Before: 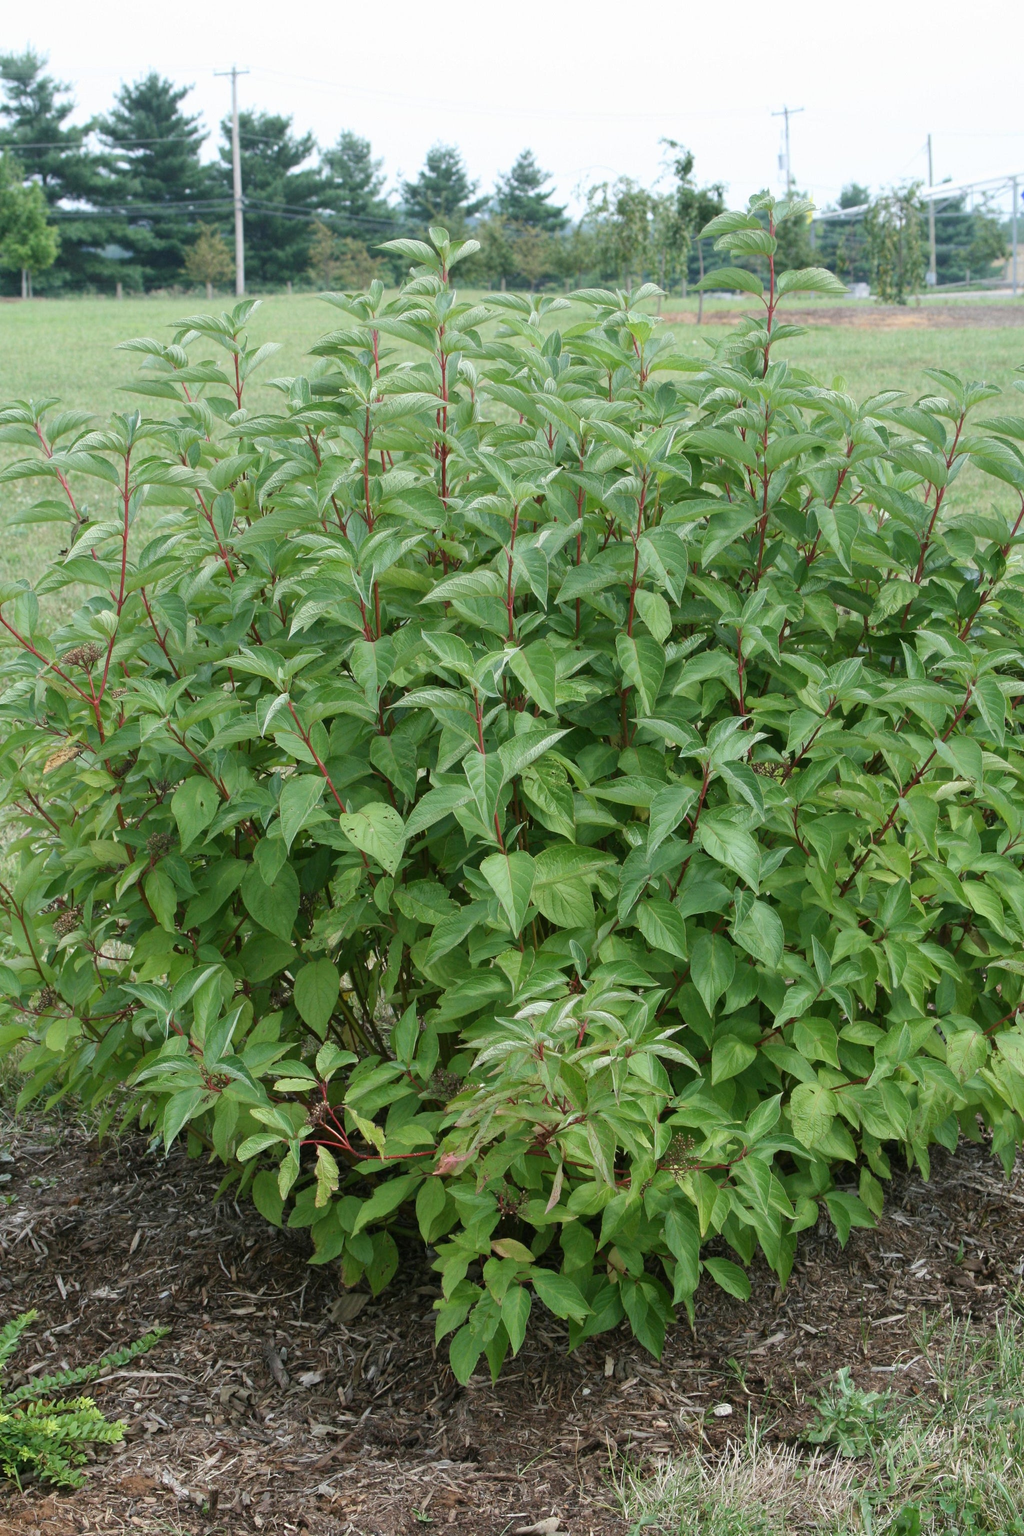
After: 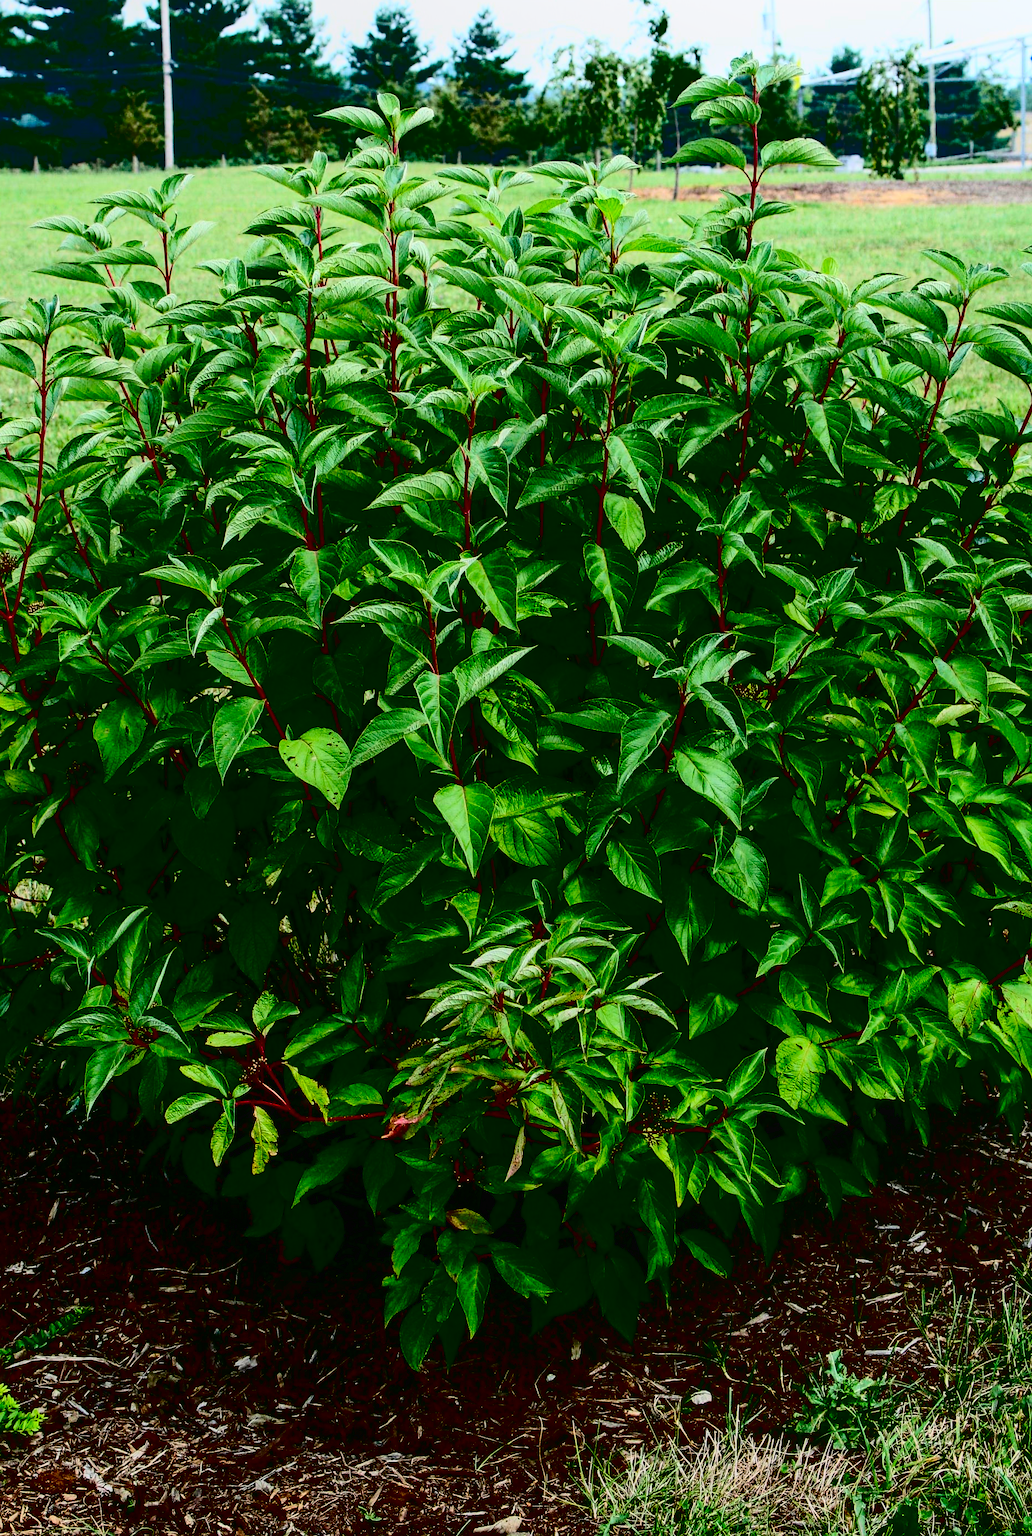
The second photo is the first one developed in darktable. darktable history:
crop and rotate: left 8.496%, top 9.286%
color balance rgb: global offset › luminance -0.484%, perceptual saturation grading › global saturation 20%, perceptual saturation grading › highlights -25.115%, perceptual saturation grading › shadows 25.525%
contrast brightness saturation: contrast 0.759, brightness -0.981, saturation 0.981
sharpen: radius 1.553, amount 0.36, threshold 1.658
local contrast: detail 109%
tone equalizer: on, module defaults
